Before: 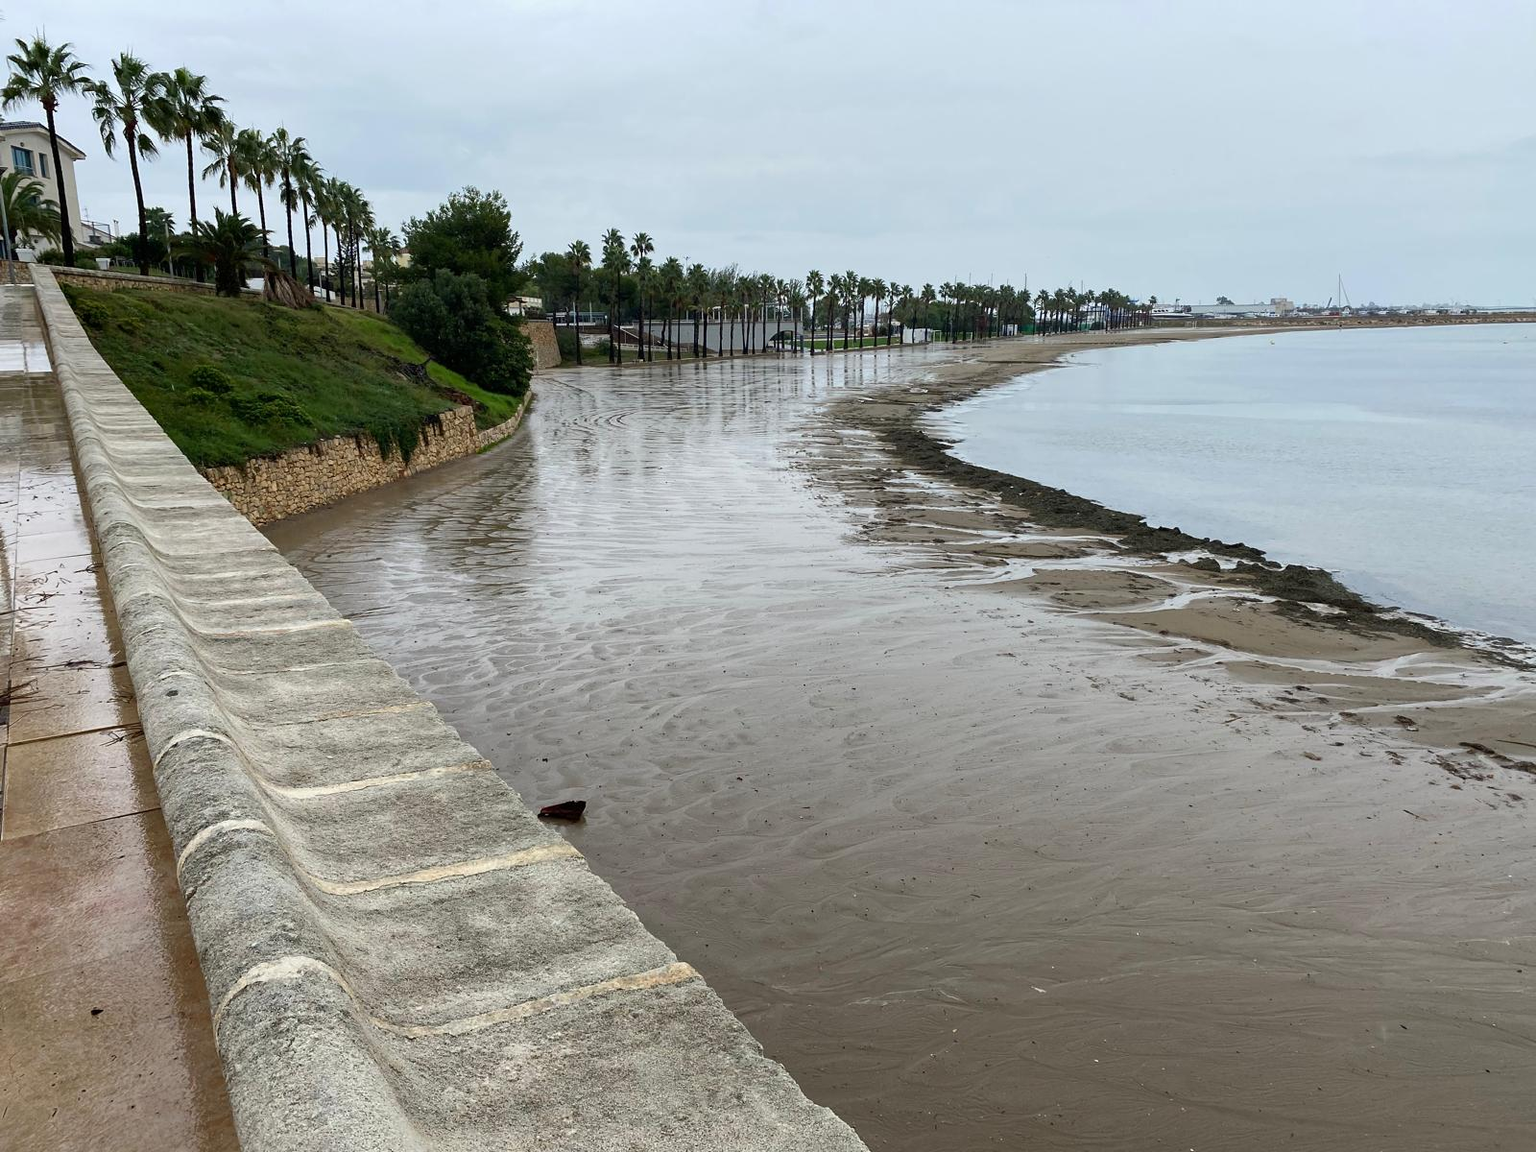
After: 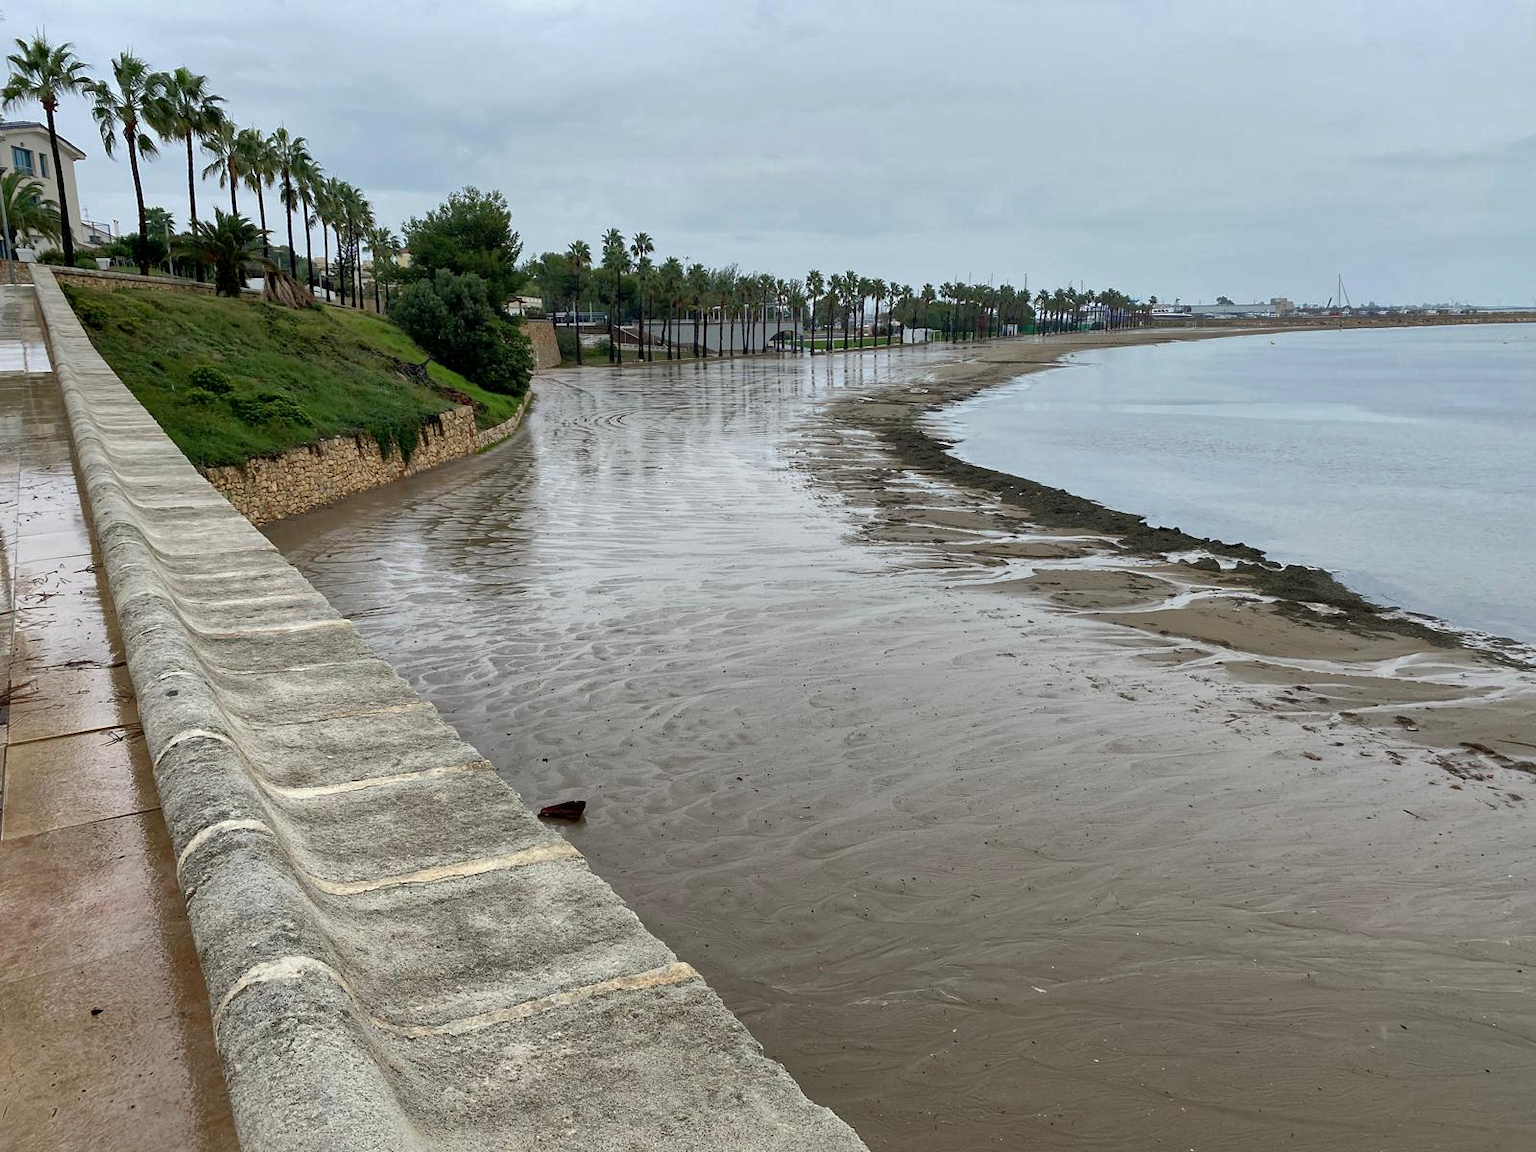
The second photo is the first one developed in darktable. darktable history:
shadows and highlights: on, module defaults
local contrast: mode bilateral grid, contrast 20, coarseness 50, detail 120%, midtone range 0.2
